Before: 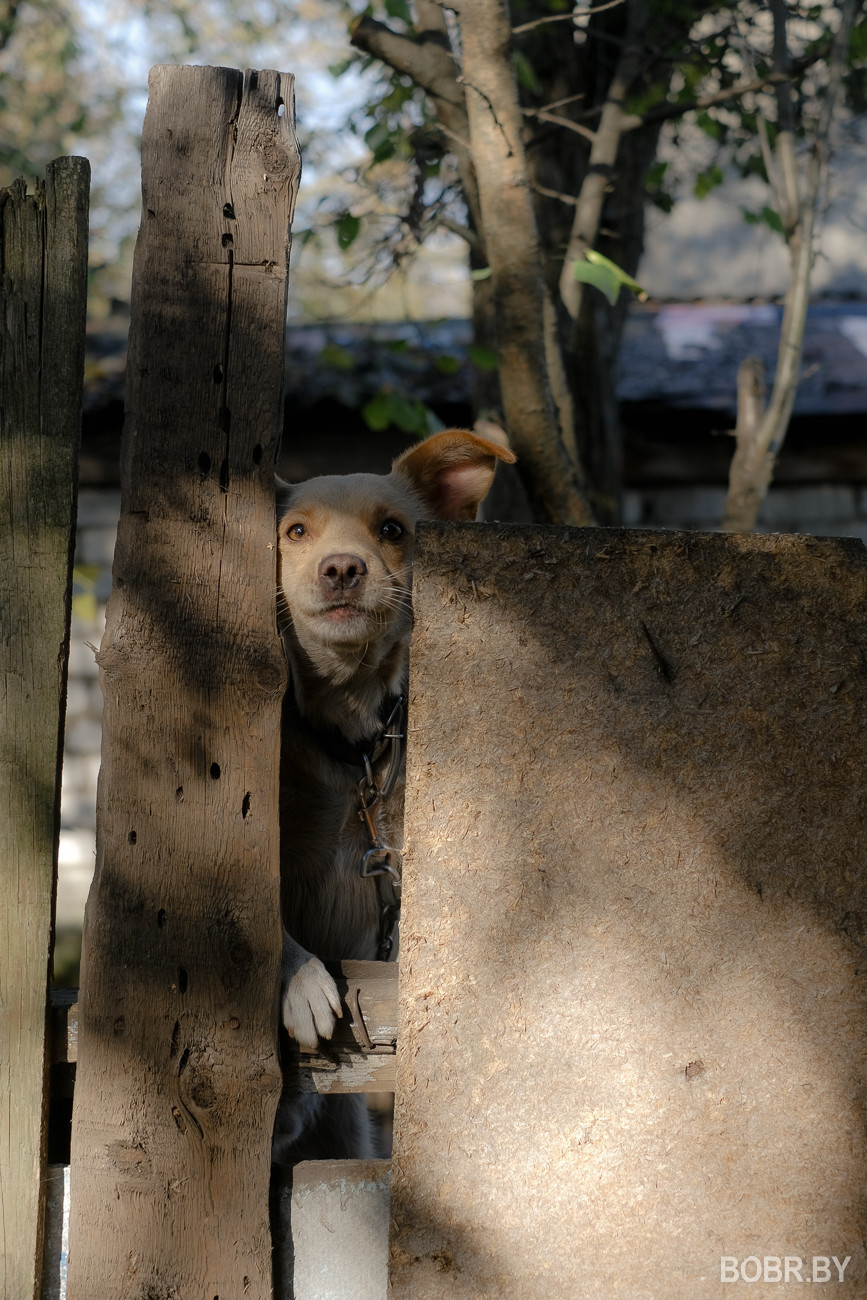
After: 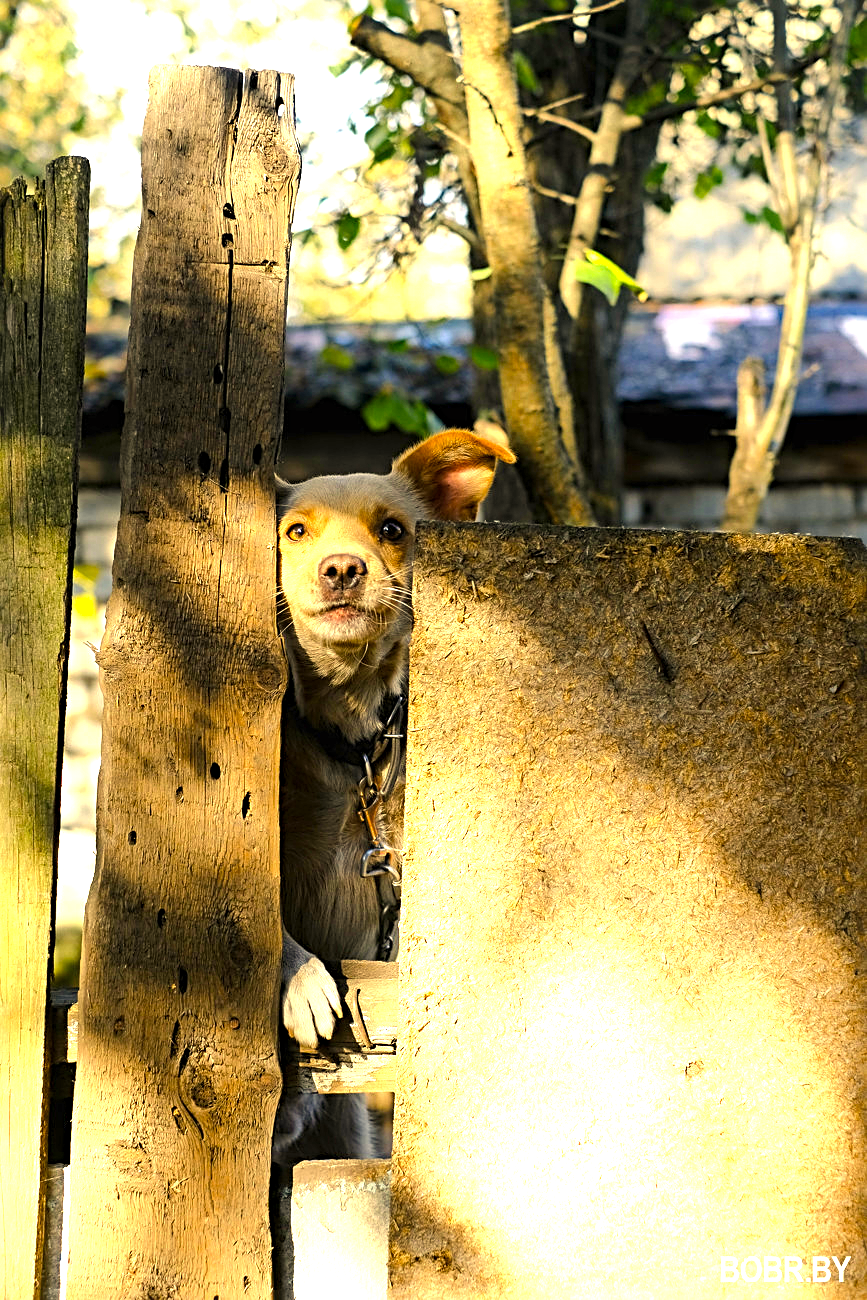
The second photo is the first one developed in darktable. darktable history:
color correction: highlights a* 2.72, highlights b* 22.8
exposure: exposure 0.785 EV, compensate highlight preservation false
sharpen: radius 4
levels: levels [0, 0.352, 0.703]
color balance rgb: linear chroma grading › global chroma 9.31%, global vibrance 41.49%
